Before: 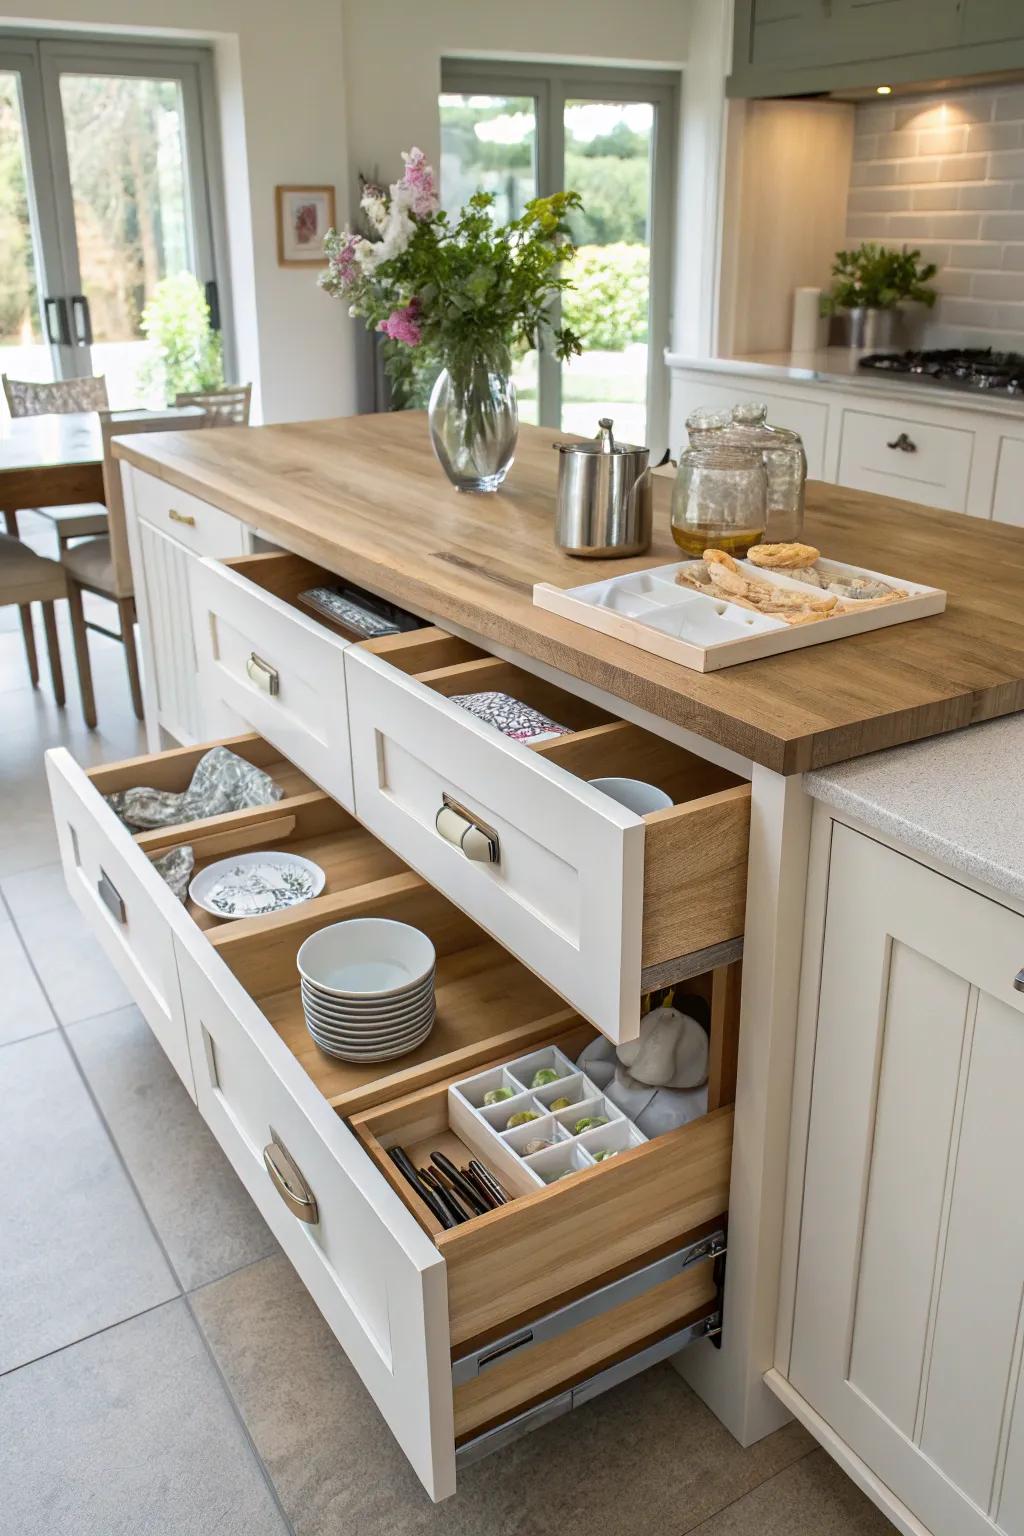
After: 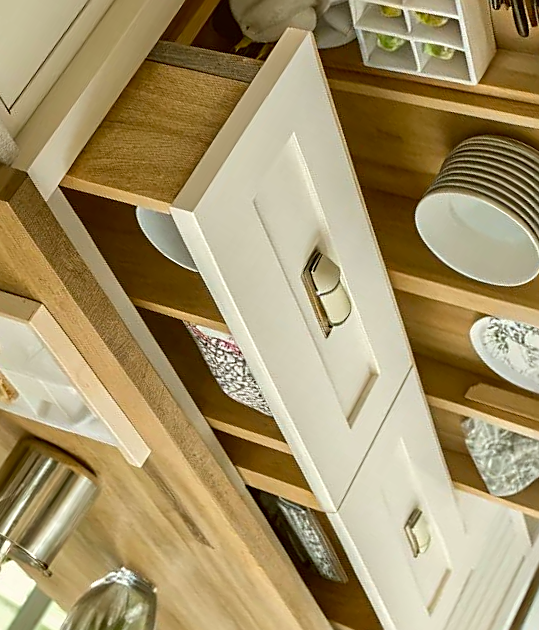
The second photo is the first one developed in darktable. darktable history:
crop and rotate: angle 148.34°, left 9.216%, top 15.58%, right 4.54%, bottom 17.143%
color correction: highlights a* -1.71, highlights b* 10.57, shadows a* 0.908, shadows b* 19.74
sharpen: on, module defaults
